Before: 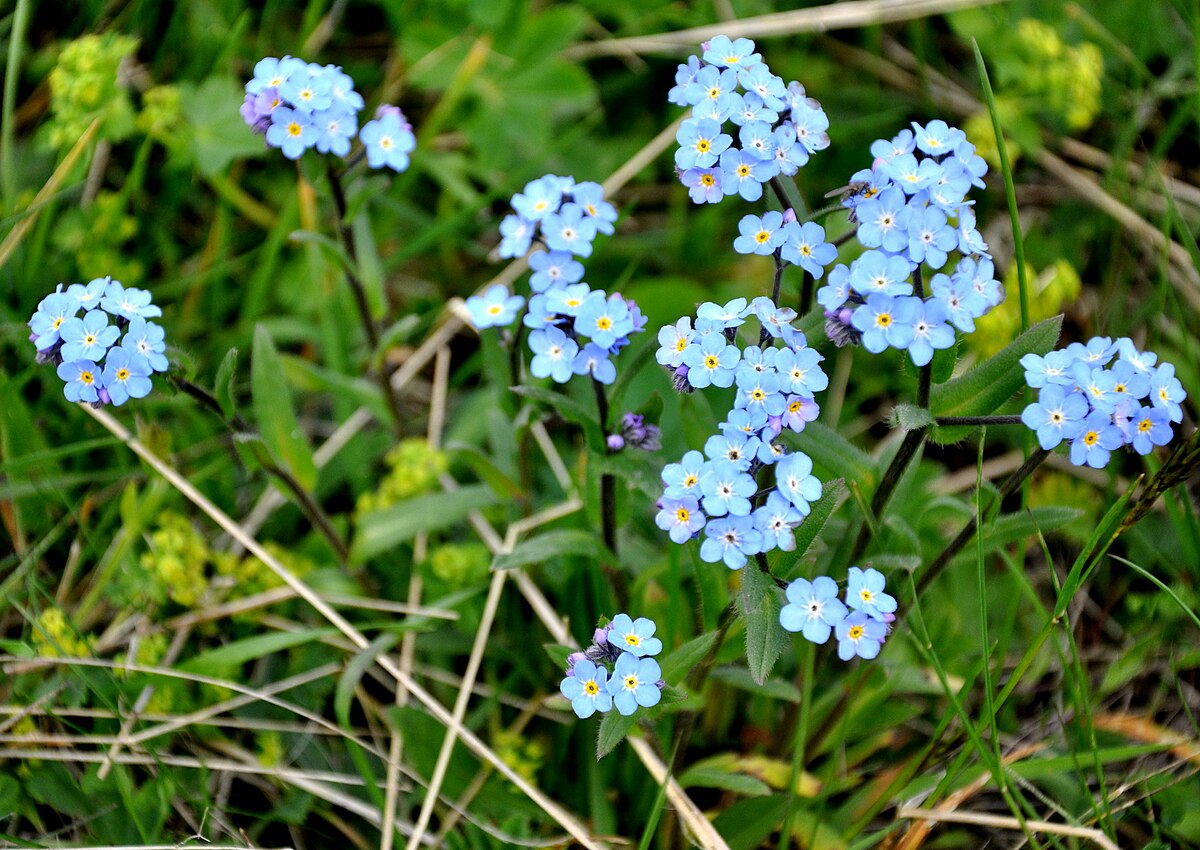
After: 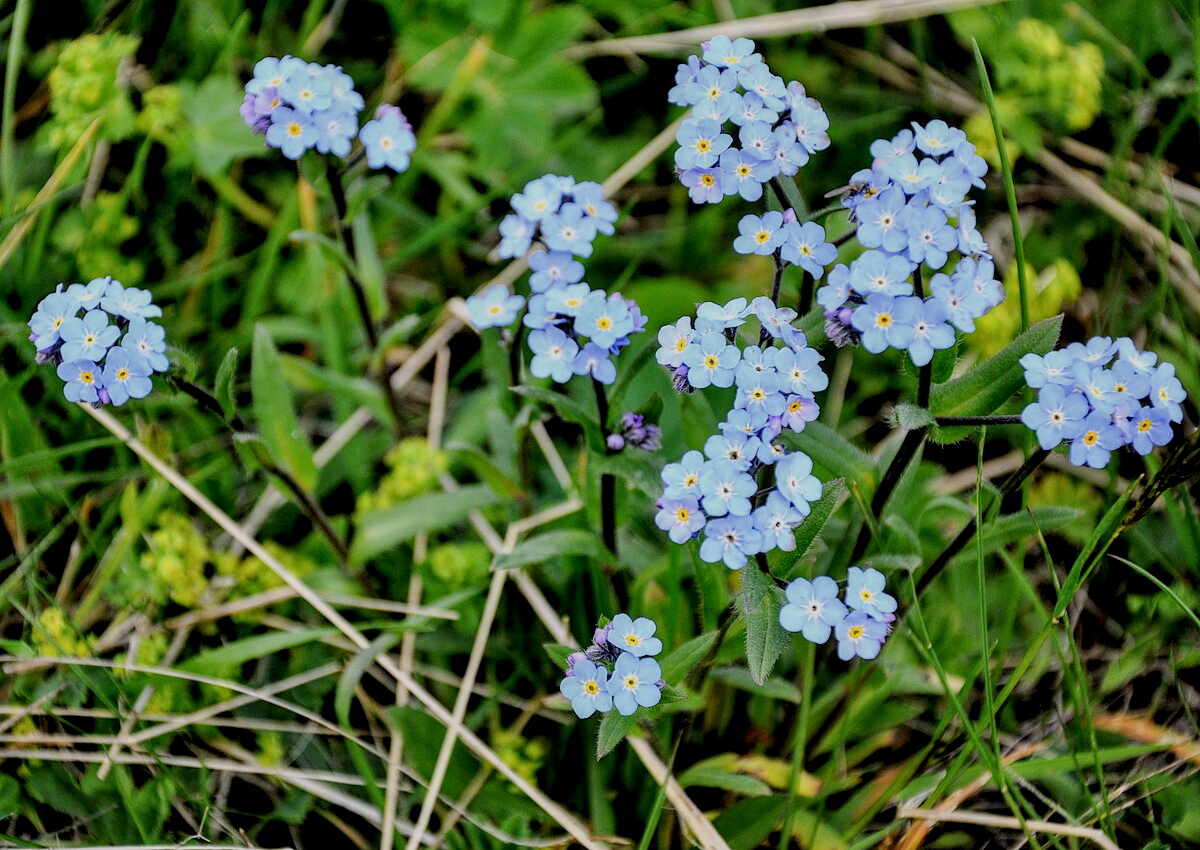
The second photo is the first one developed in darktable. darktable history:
filmic rgb: black relative exposure -6.98 EV, white relative exposure 5.63 EV, hardness 2.86
local contrast: detail 130%
white balance: red 1.009, blue 1.027
